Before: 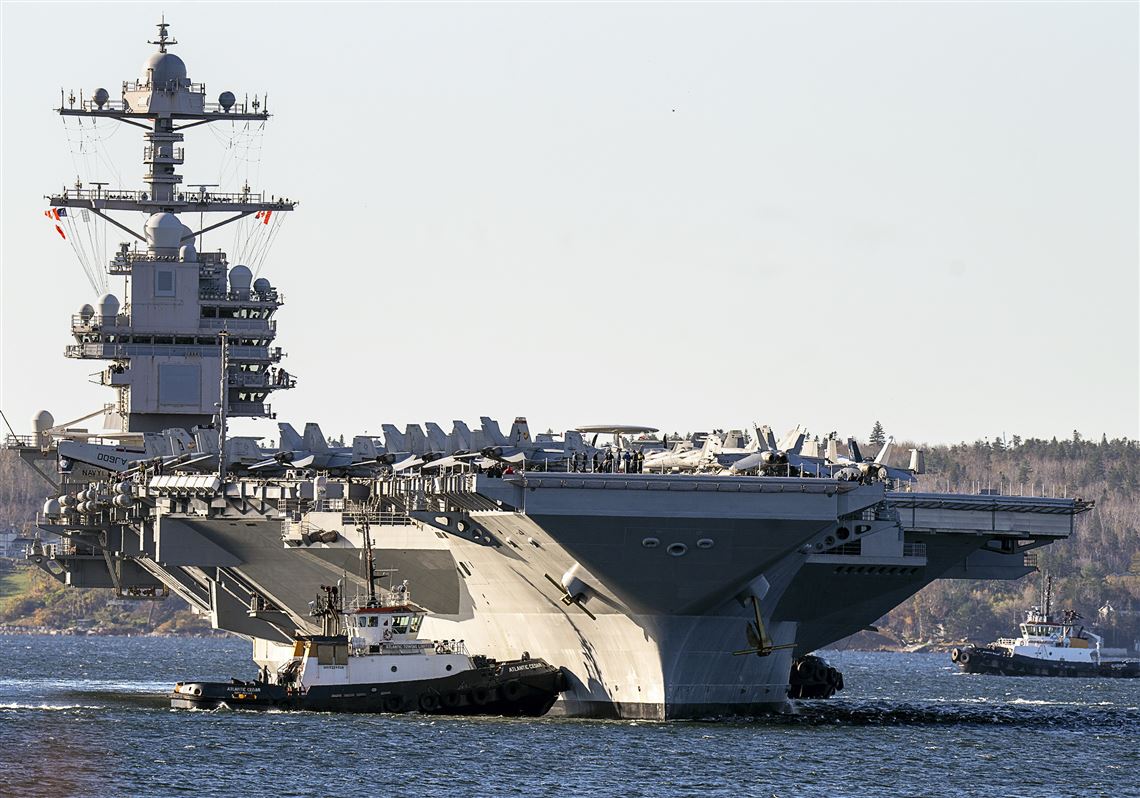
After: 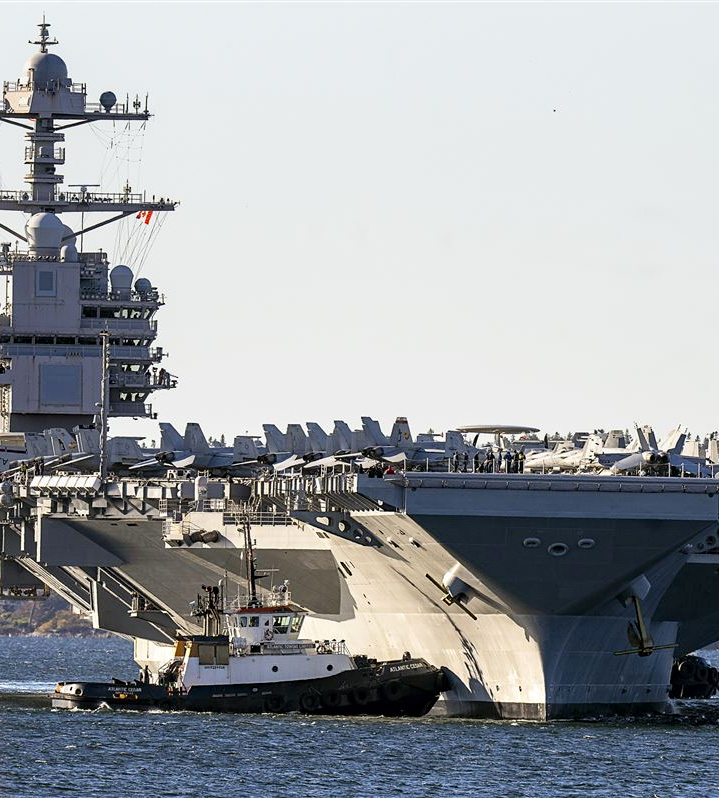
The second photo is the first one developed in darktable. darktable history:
haze removal: compatibility mode true, adaptive false
crop: left 10.474%, right 26.399%
